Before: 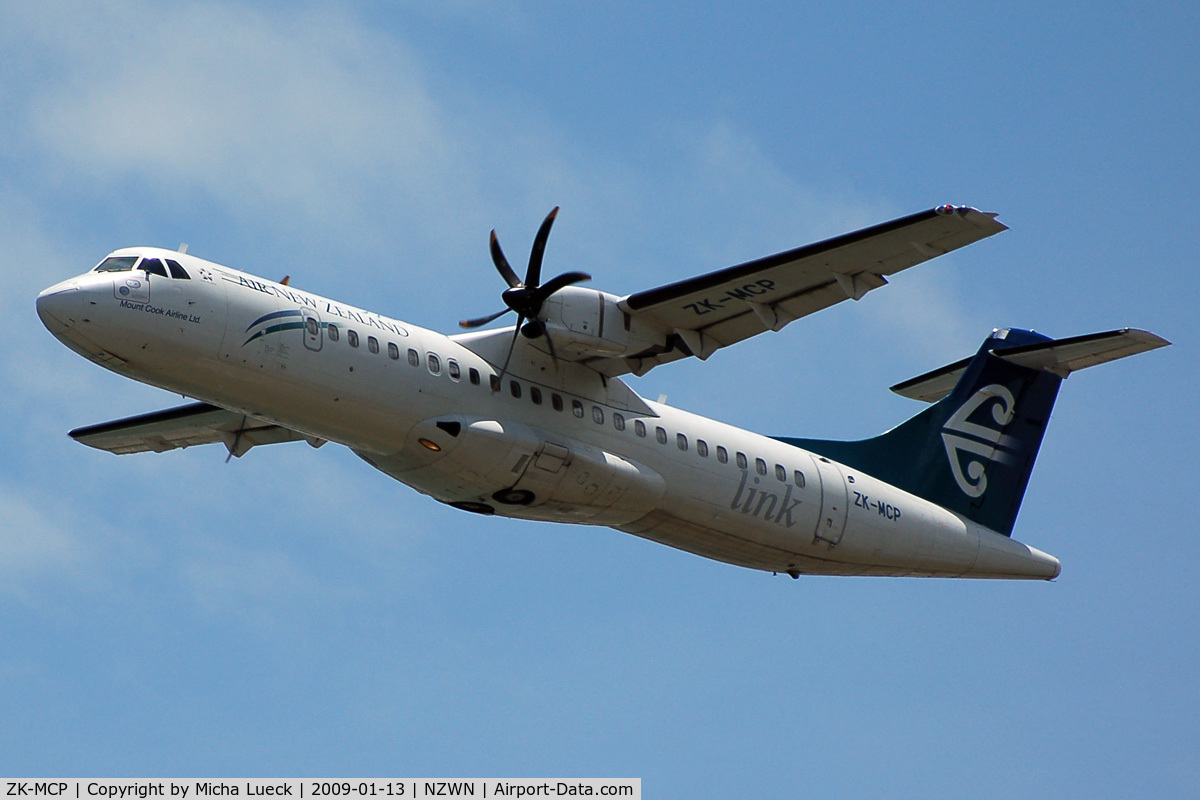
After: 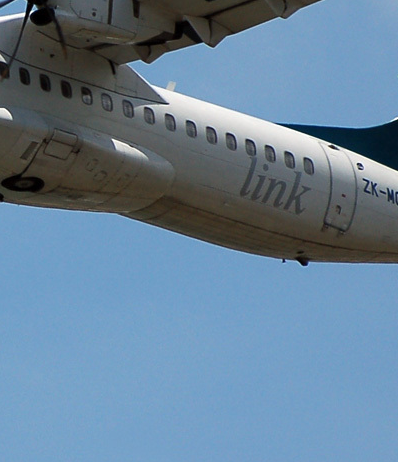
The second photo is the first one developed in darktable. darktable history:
crop: left 40.919%, top 39.146%, right 25.832%, bottom 3.05%
